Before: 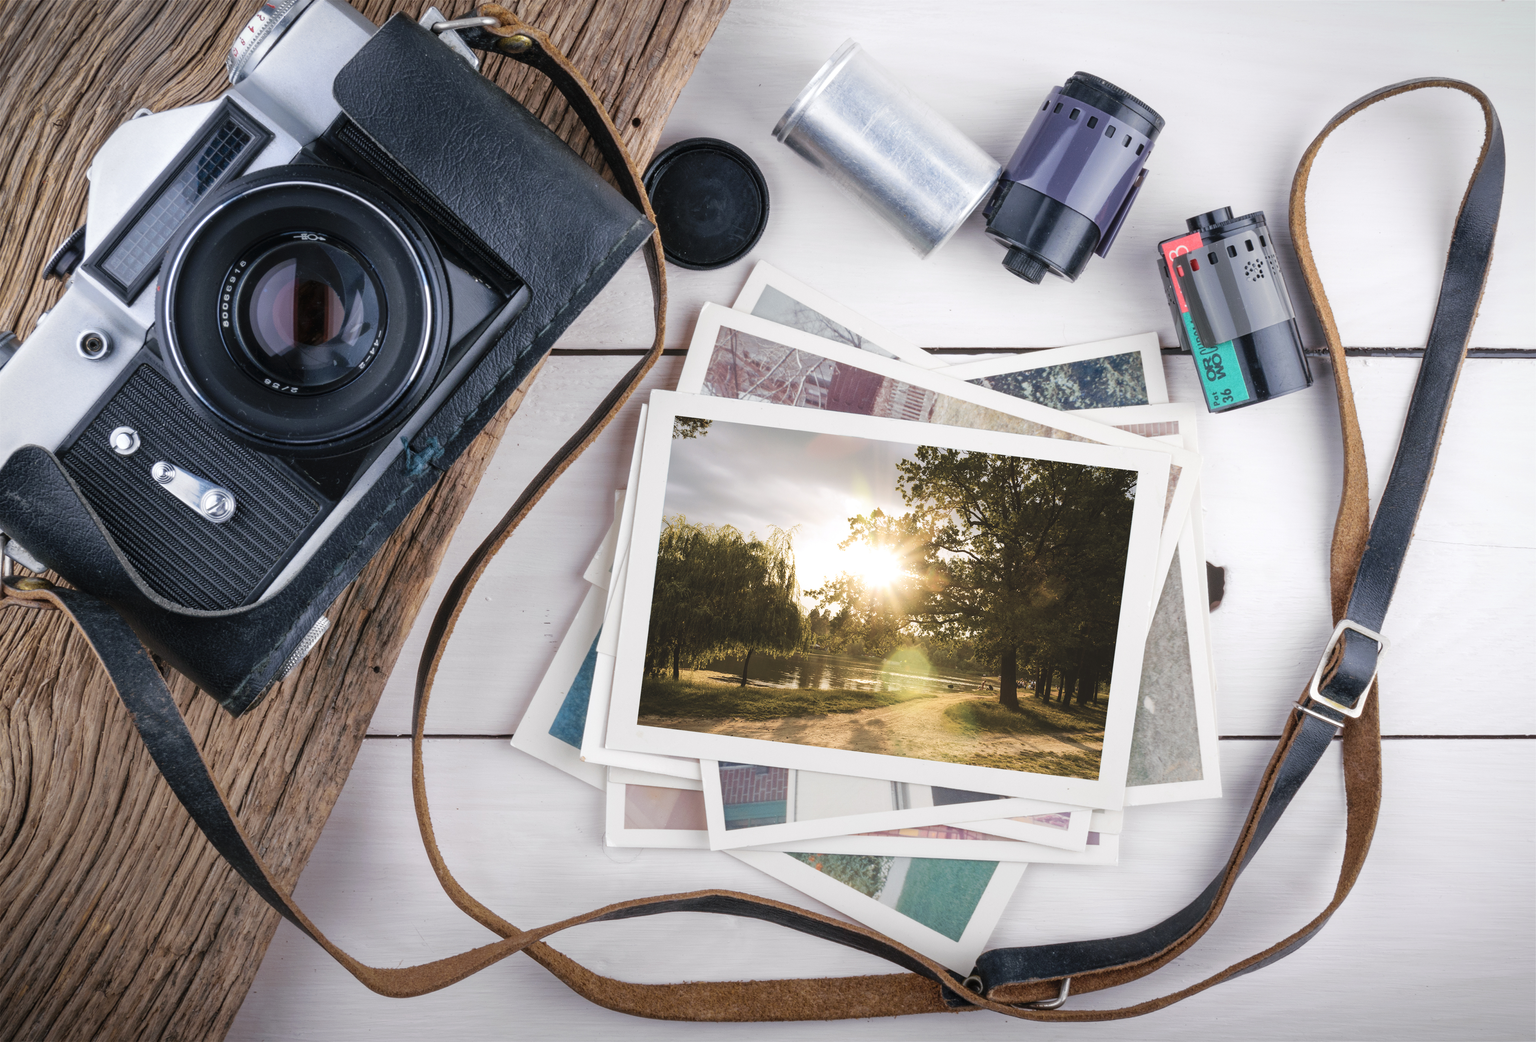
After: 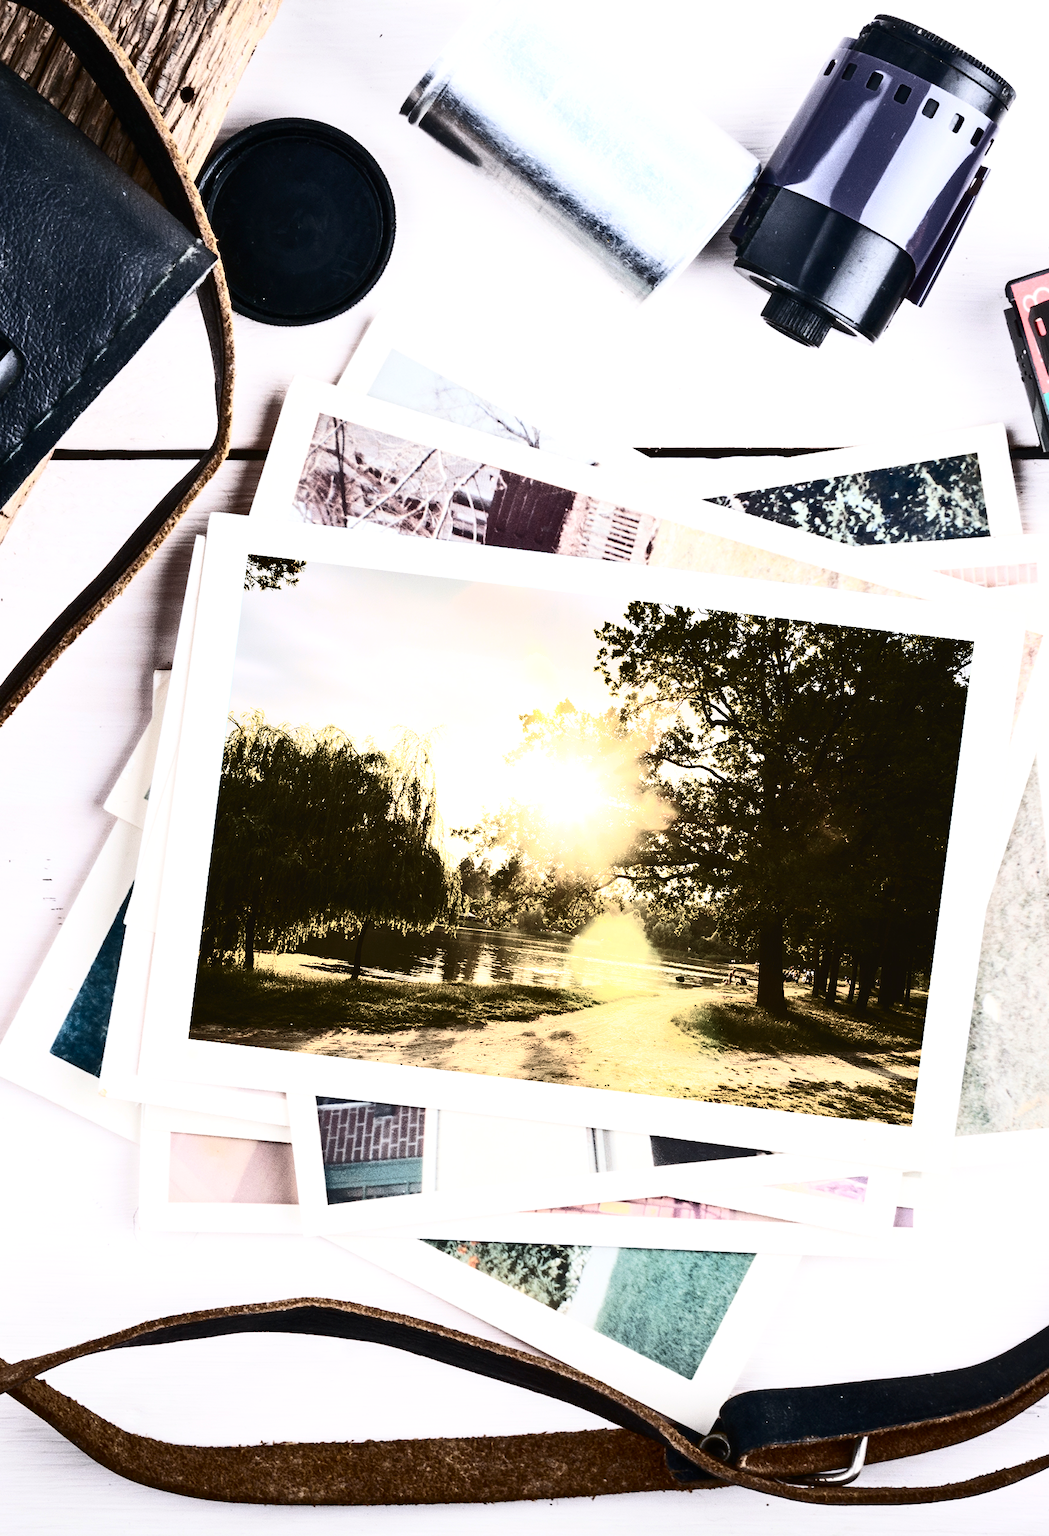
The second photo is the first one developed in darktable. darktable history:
crop: left 33.684%, top 6.029%, right 22.752%
shadows and highlights: shadows 13.1, white point adjustment 1.14, soften with gaussian
contrast brightness saturation: contrast 0.942, brightness 0.196
